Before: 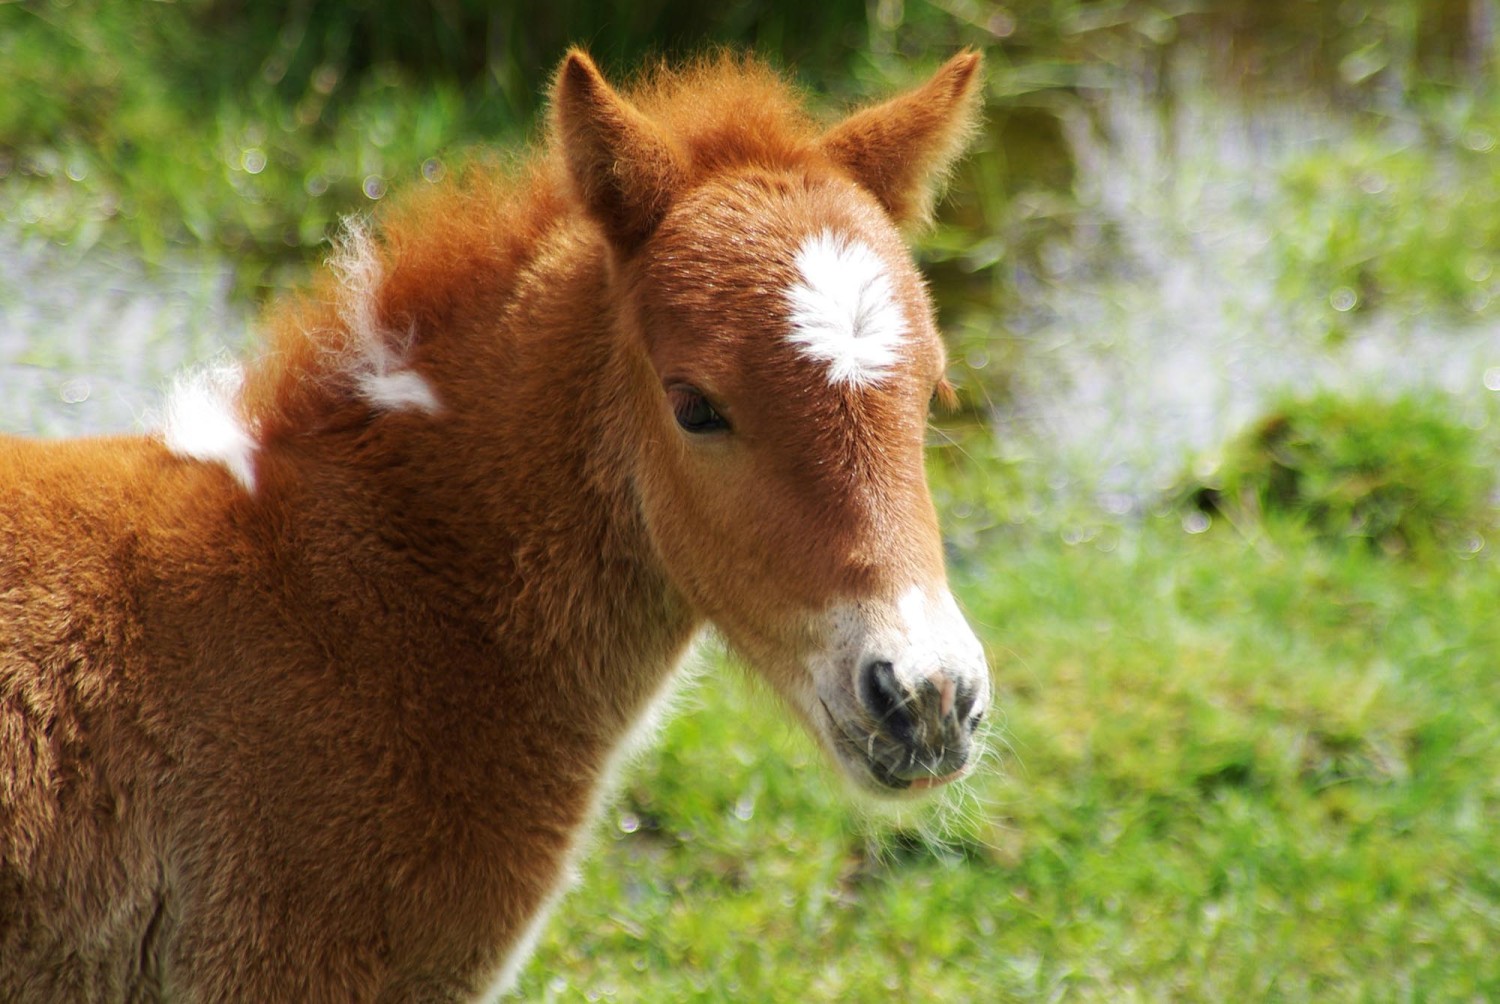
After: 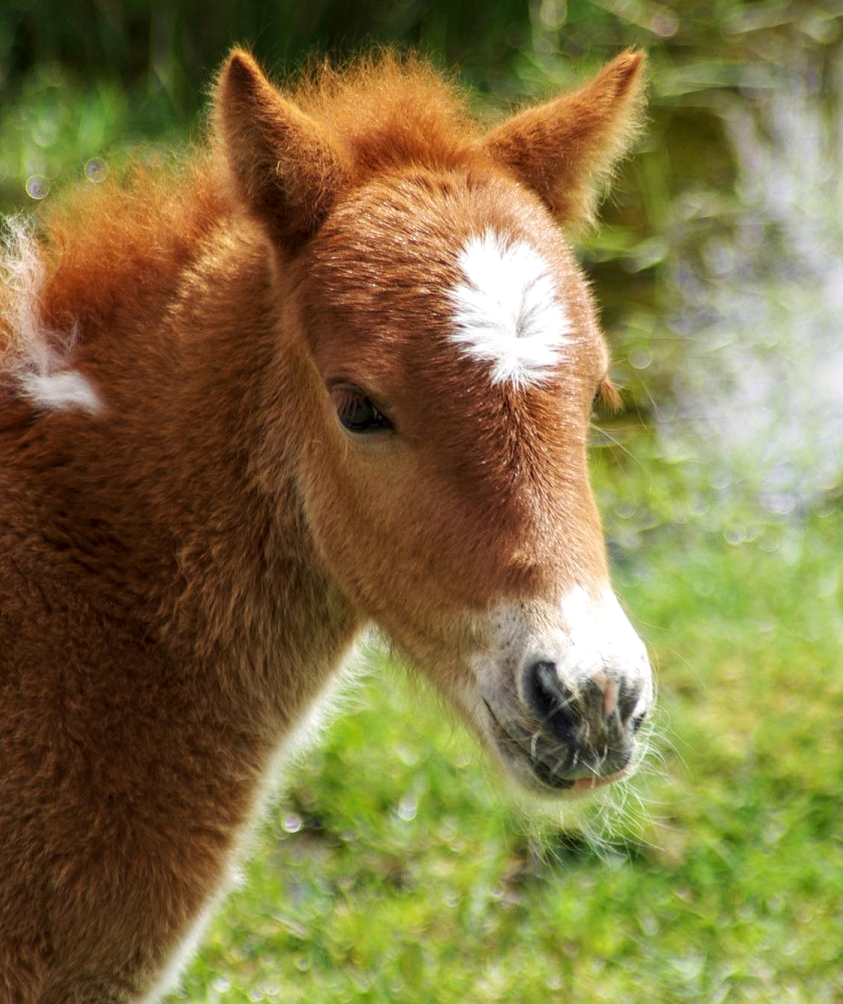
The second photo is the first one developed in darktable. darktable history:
crop and rotate: left 22.516%, right 21.234%
local contrast: on, module defaults
